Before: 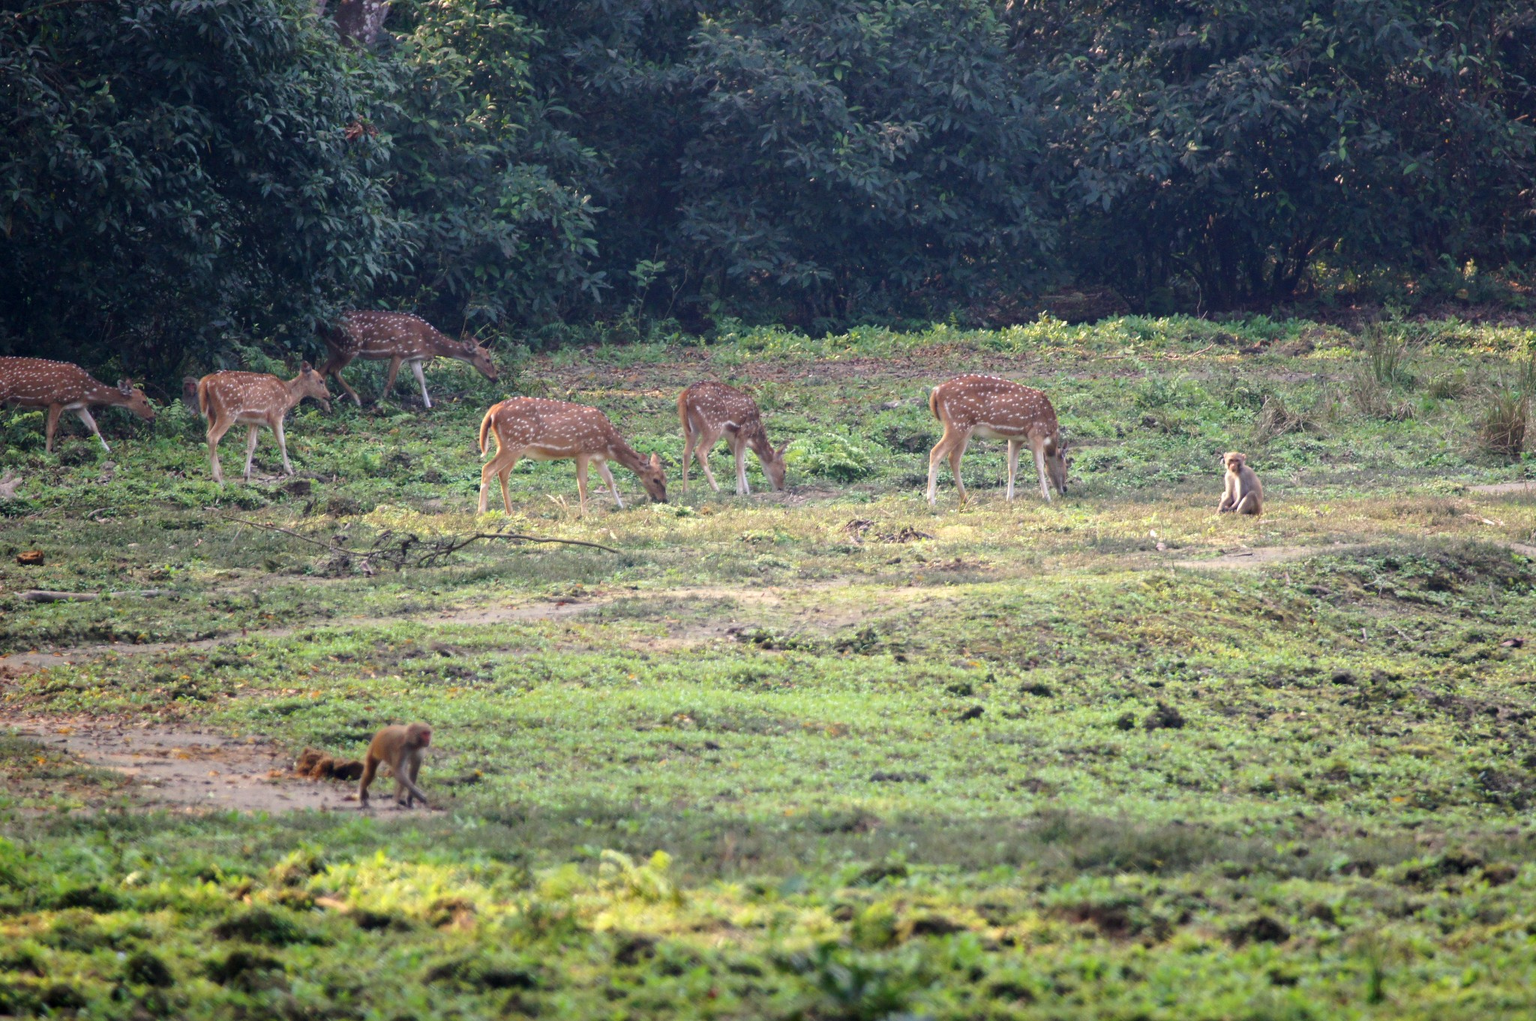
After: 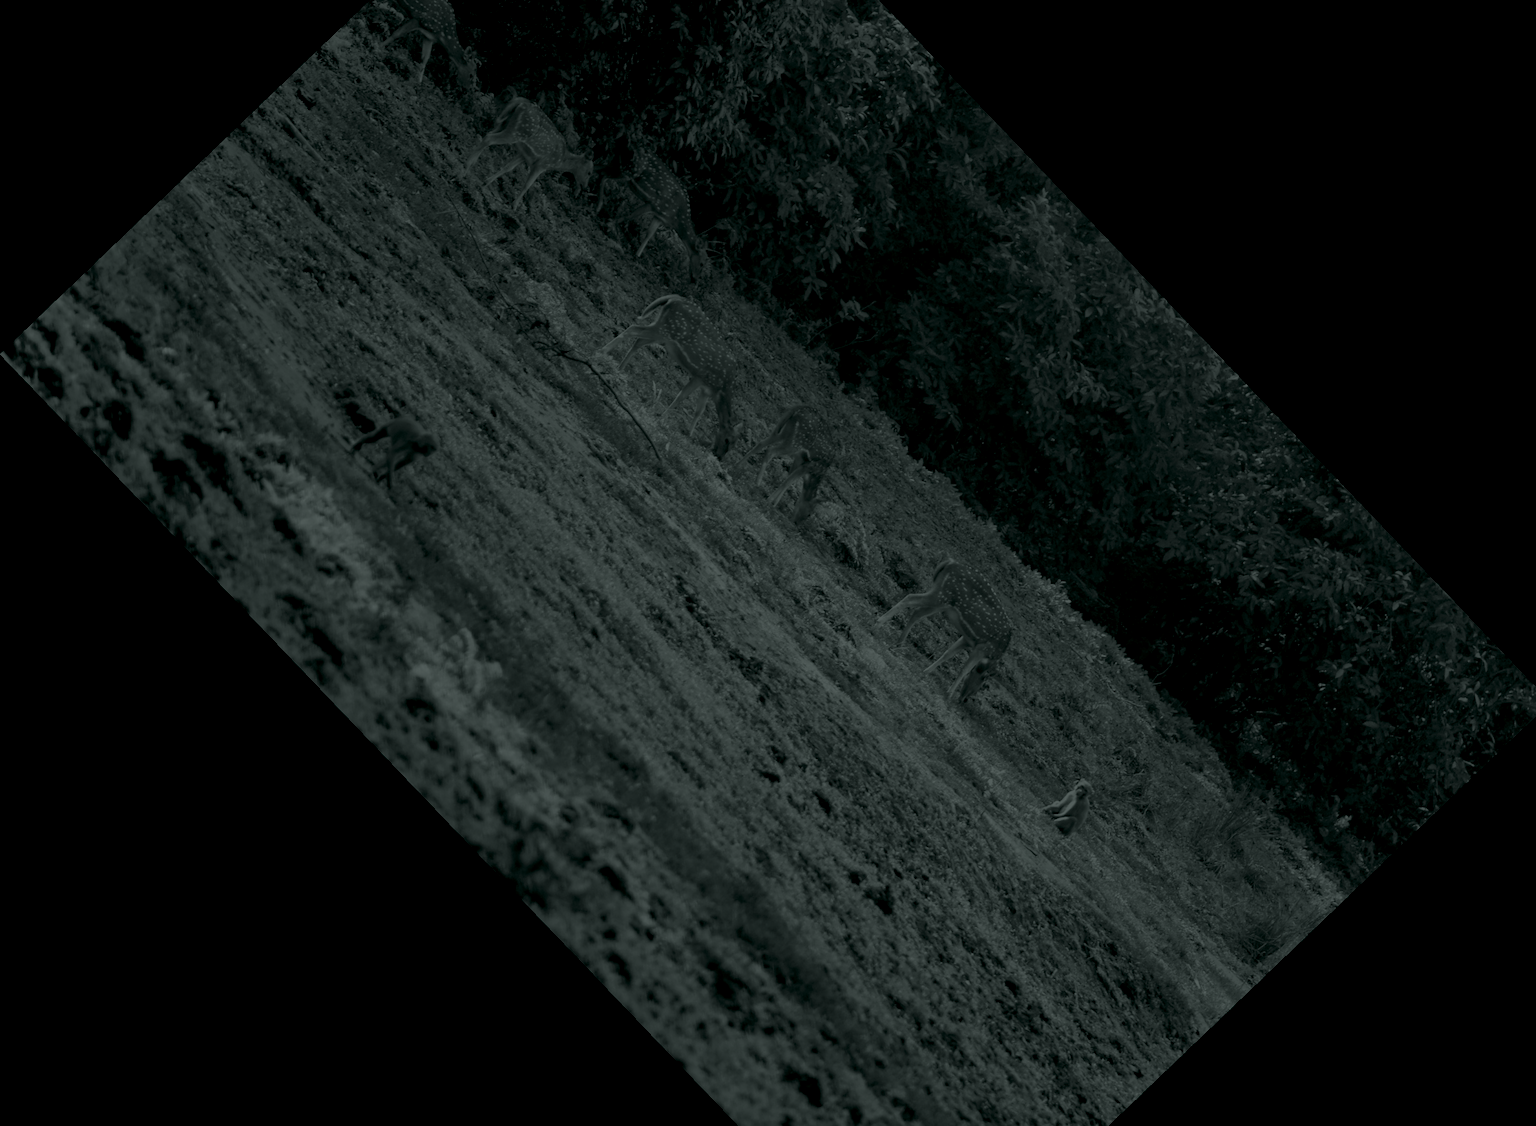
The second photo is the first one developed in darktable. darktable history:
shadows and highlights: highlights color adjustment 0%, soften with gaussian
colorize: hue 90°, saturation 19%, lightness 1.59%, version 1
crop and rotate: angle -46.26°, top 16.234%, right 0.912%, bottom 11.704%
tone equalizer: on, module defaults
